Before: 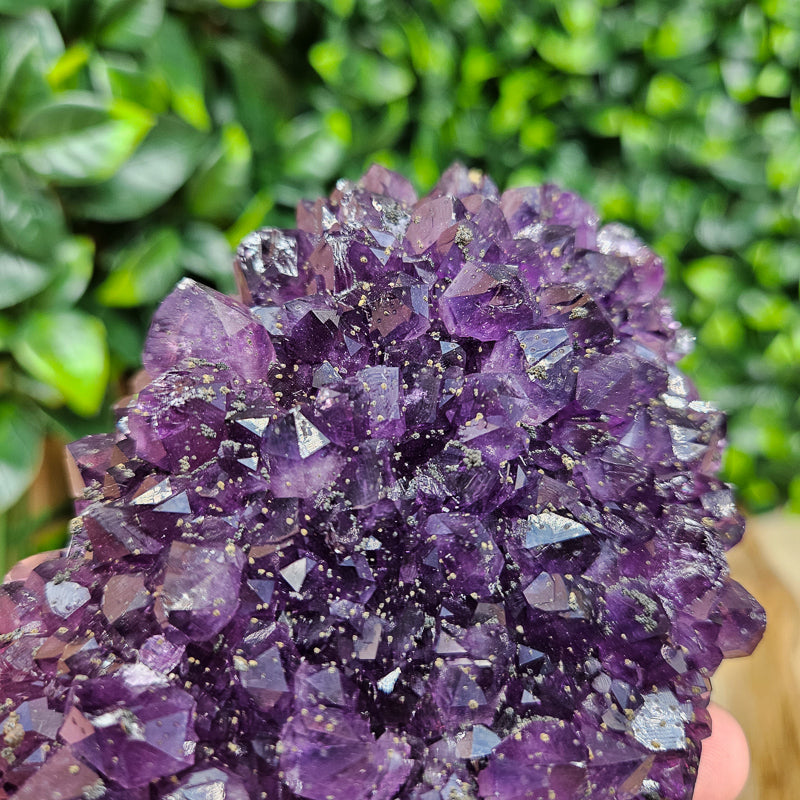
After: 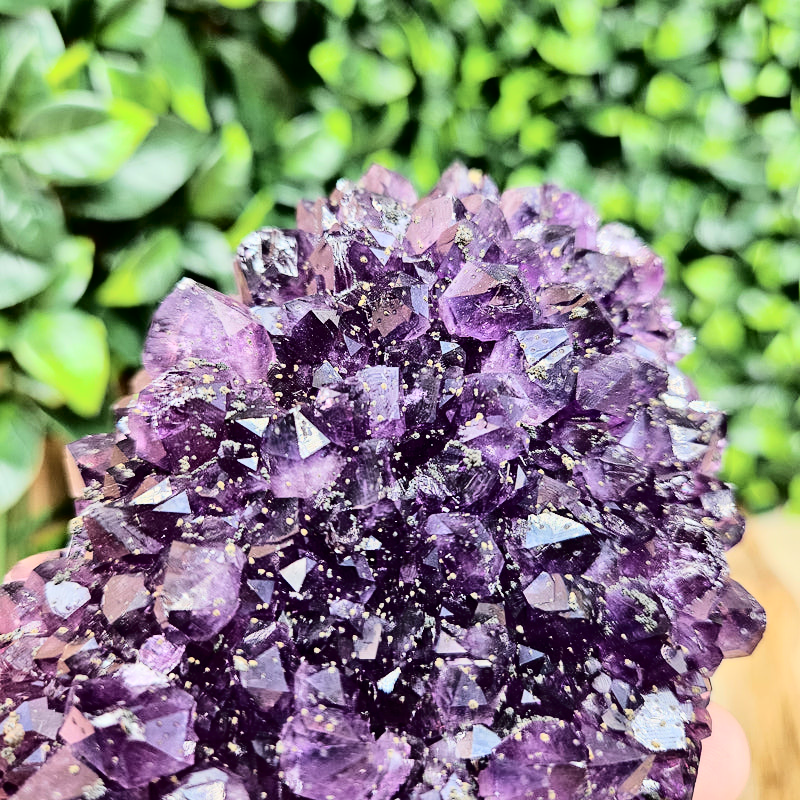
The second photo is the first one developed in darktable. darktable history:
tone curve: curves: ch0 [(0, 0) (0.003, 0.001) (0.011, 0.004) (0.025, 0.008) (0.044, 0.015) (0.069, 0.022) (0.1, 0.031) (0.136, 0.052) (0.177, 0.101) (0.224, 0.181) (0.277, 0.289) (0.335, 0.418) (0.399, 0.541) (0.468, 0.65) (0.543, 0.739) (0.623, 0.817) (0.709, 0.882) (0.801, 0.919) (0.898, 0.958) (1, 1)], color space Lab, independent channels, preserve colors none
